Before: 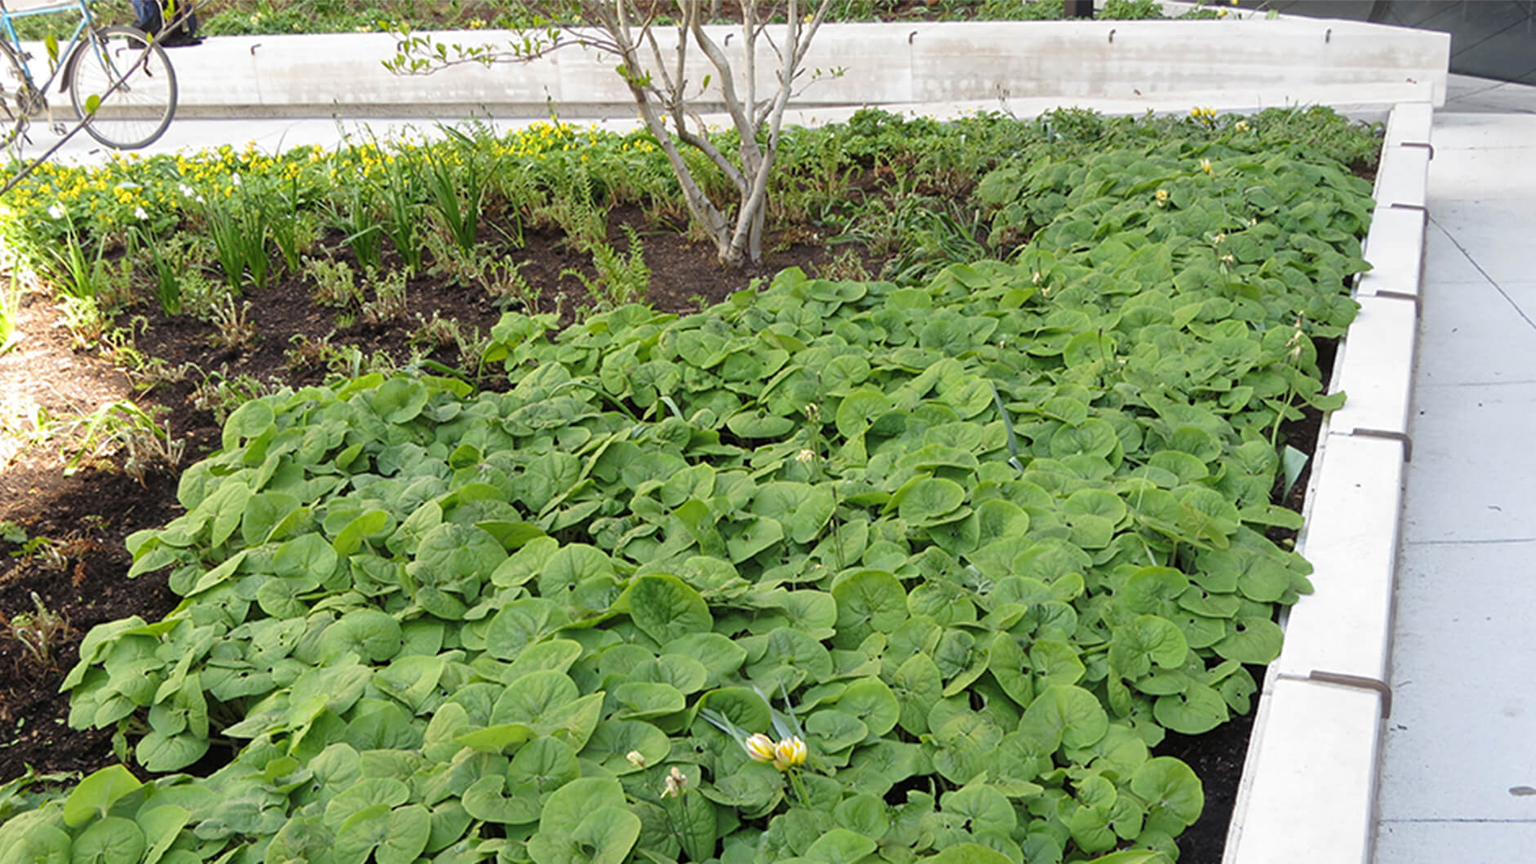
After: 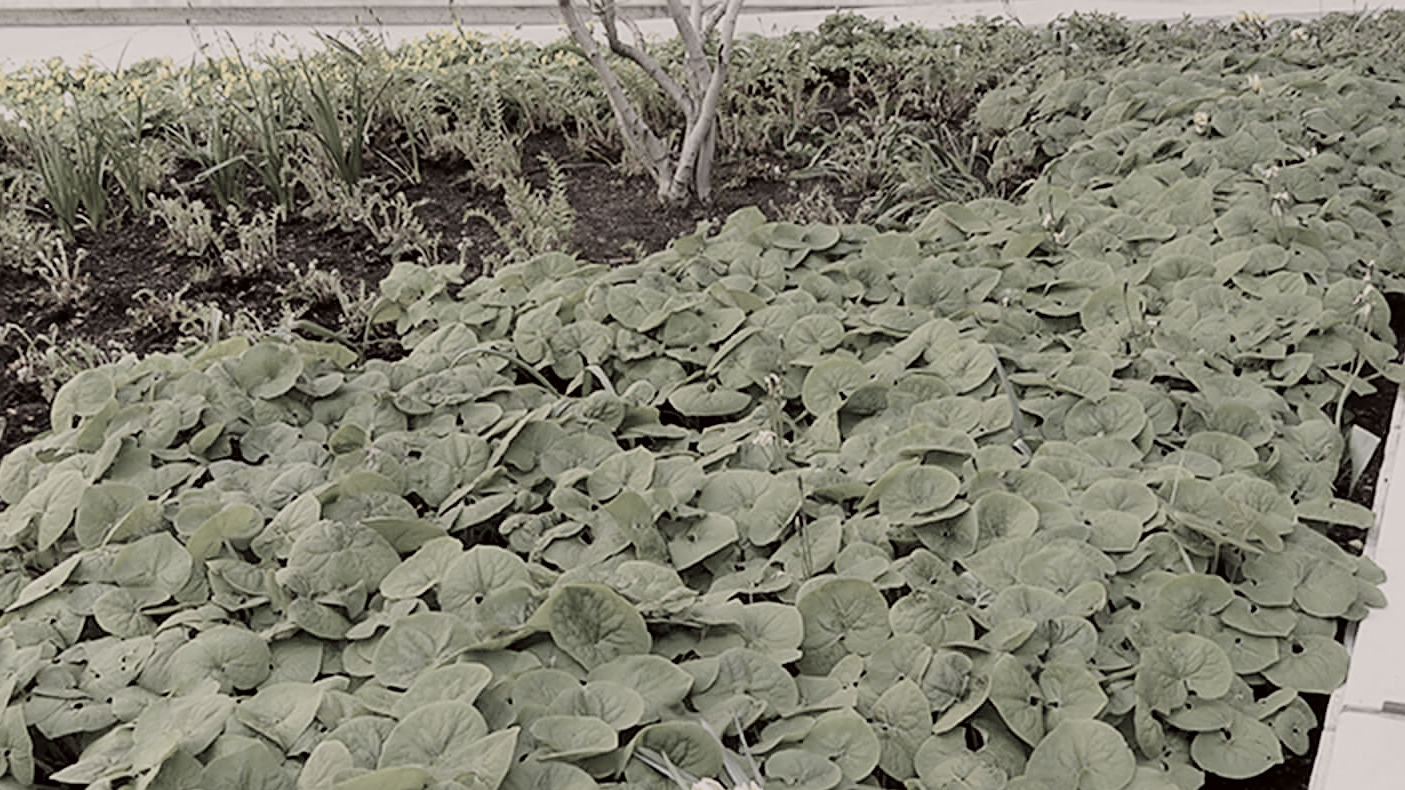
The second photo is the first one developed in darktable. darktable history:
crop and rotate: left 11.831%, top 11.346%, right 13.429%, bottom 13.899%
tone equalizer: on, module defaults
filmic rgb: black relative exposure -7.65 EV, white relative exposure 4.56 EV, hardness 3.61
color correction: highlights a* 10.21, highlights b* 9.79, shadows a* 8.61, shadows b* 7.88, saturation 0.8
color zones: curves: ch1 [(0, 0.153) (0.143, 0.15) (0.286, 0.151) (0.429, 0.152) (0.571, 0.152) (0.714, 0.151) (0.857, 0.151) (1, 0.153)]
sharpen: on, module defaults
